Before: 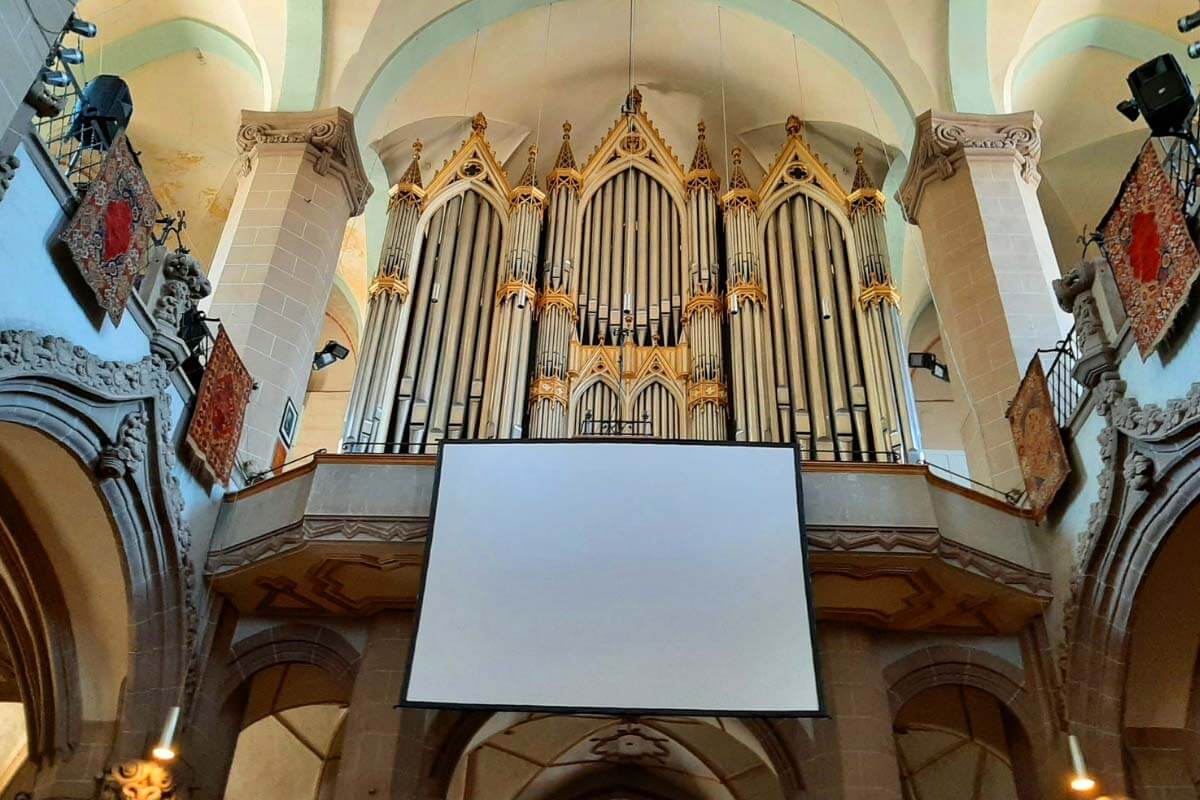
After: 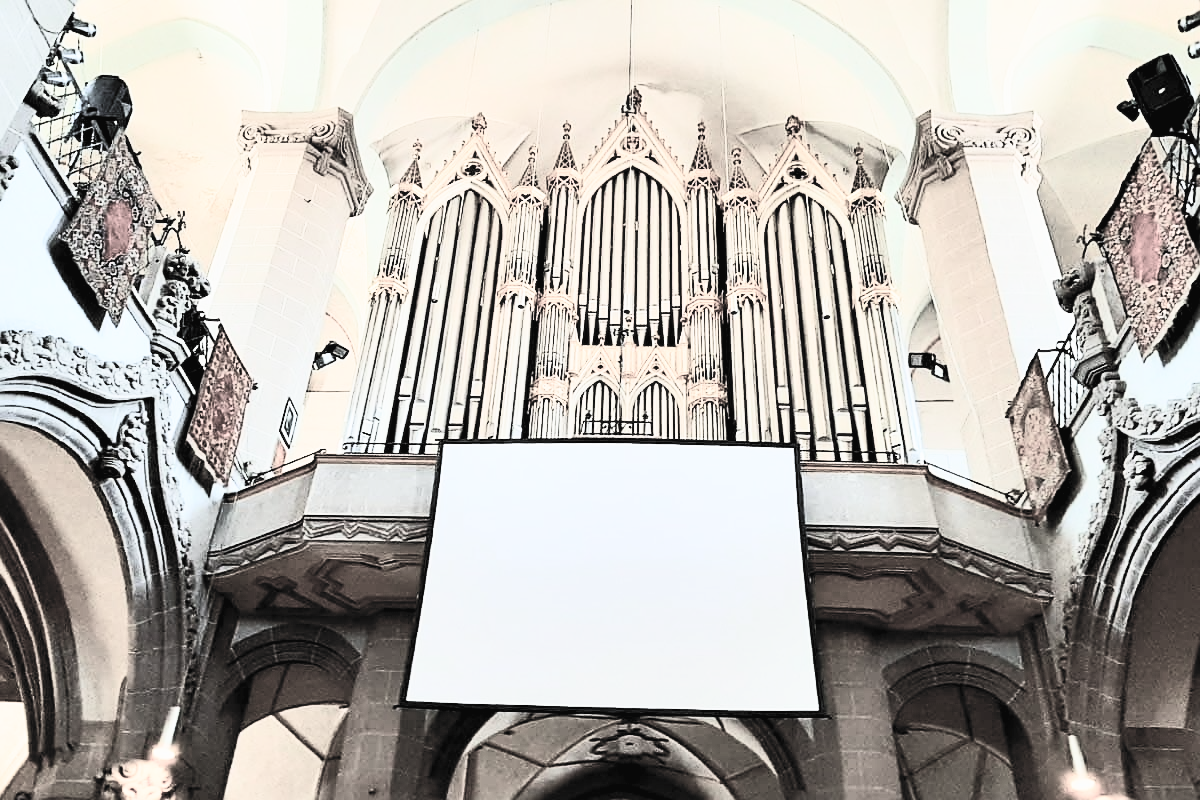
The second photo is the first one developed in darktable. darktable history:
filmic rgb: black relative exposure -5.01 EV, white relative exposure 3.99 EV, hardness 2.9, contrast 1.299, highlights saturation mix -30.11%, color science v5 (2021), contrast in shadows safe, contrast in highlights safe
sharpen: on, module defaults
exposure: exposure 0.7 EV, compensate highlight preservation false
contrast brightness saturation: contrast 0.438, brightness 0.56, saturation -0.206
